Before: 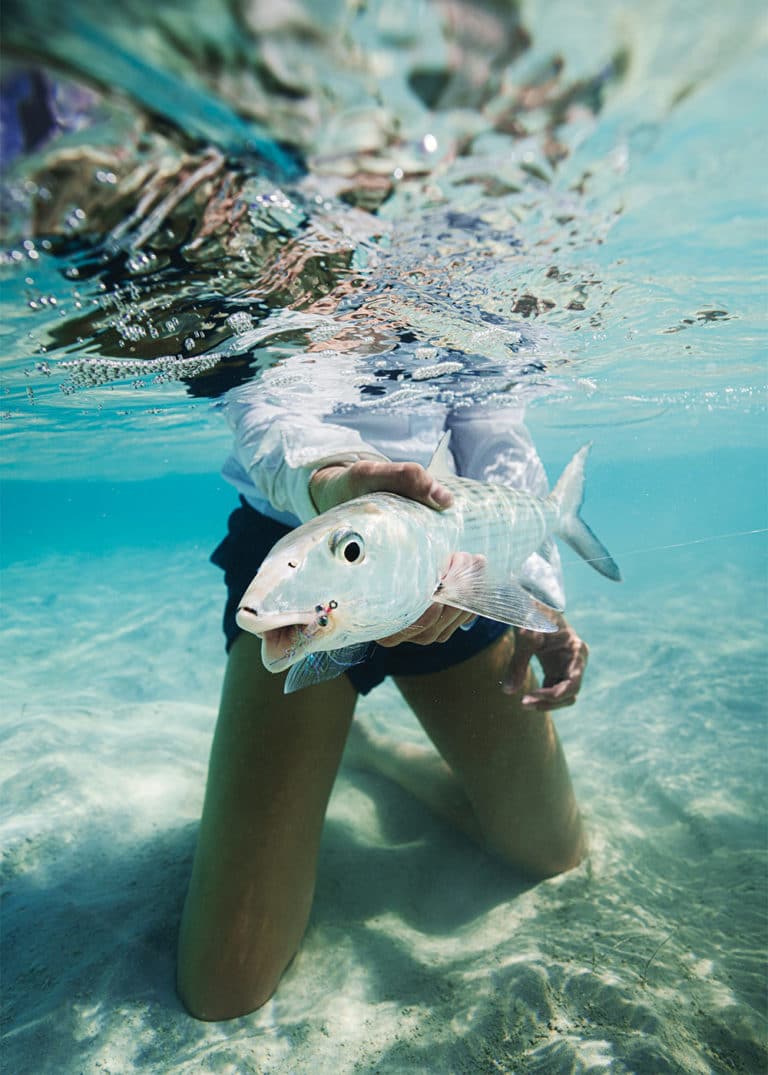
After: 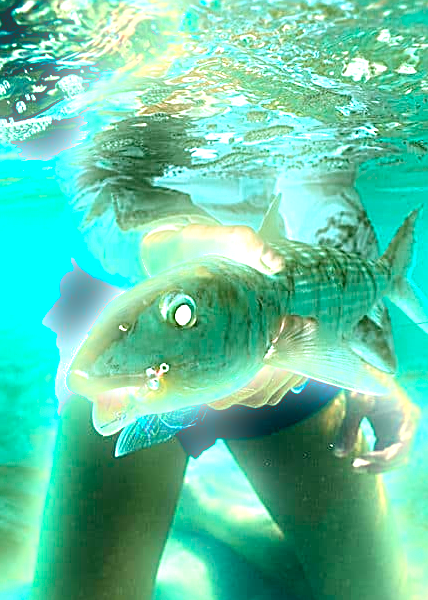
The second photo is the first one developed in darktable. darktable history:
color balance rgb: shadows lift › luminance -7.7%, shadows lift › chroma 2.13%, shadows lift › hue 165.27°, power › luminance -7.77%, power › chroma 1.1%, power › hue 215.88°, highlights gain › luminance 15.15%, highlights gain › chroma 7%, highlights gain › hue 125.57°, global offset › luminance -0.33%, global offset › chroma 0.11%, global offset › hue 165.27°, perceptual saturation grading › global saturation 24.42%, perceptual saturation grading › highlights -24.42%, perceptual saturation grading › mid-tones 24.42%, perceptual saturation grading › shadows 40%, perceptual brilliance grading › global brilliance -5%, perceptual brilliance grading › highlights 24.42%, perceptual brilliance grading › mid-tones 7%, perceptual brilliance grading › shadows -5%
crop and rotate: left 22.13%, top 22.054%, right 22.026%, bottom 22.102%
exposure: black level correction 0, exposure 1.173 EV, compensate exposure bias true, compensate highlight preservation false
sharpen: on, module defaults
bloom: size 5%, threshold 95%, strength 15%
